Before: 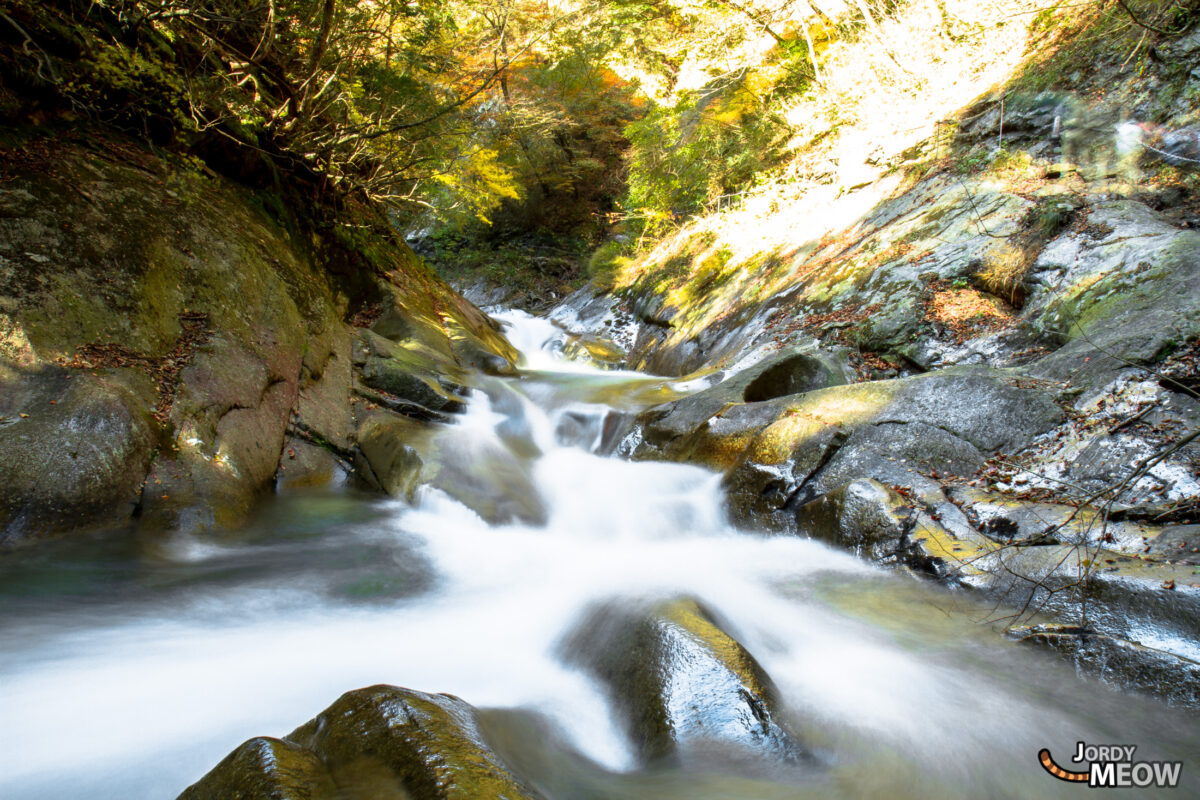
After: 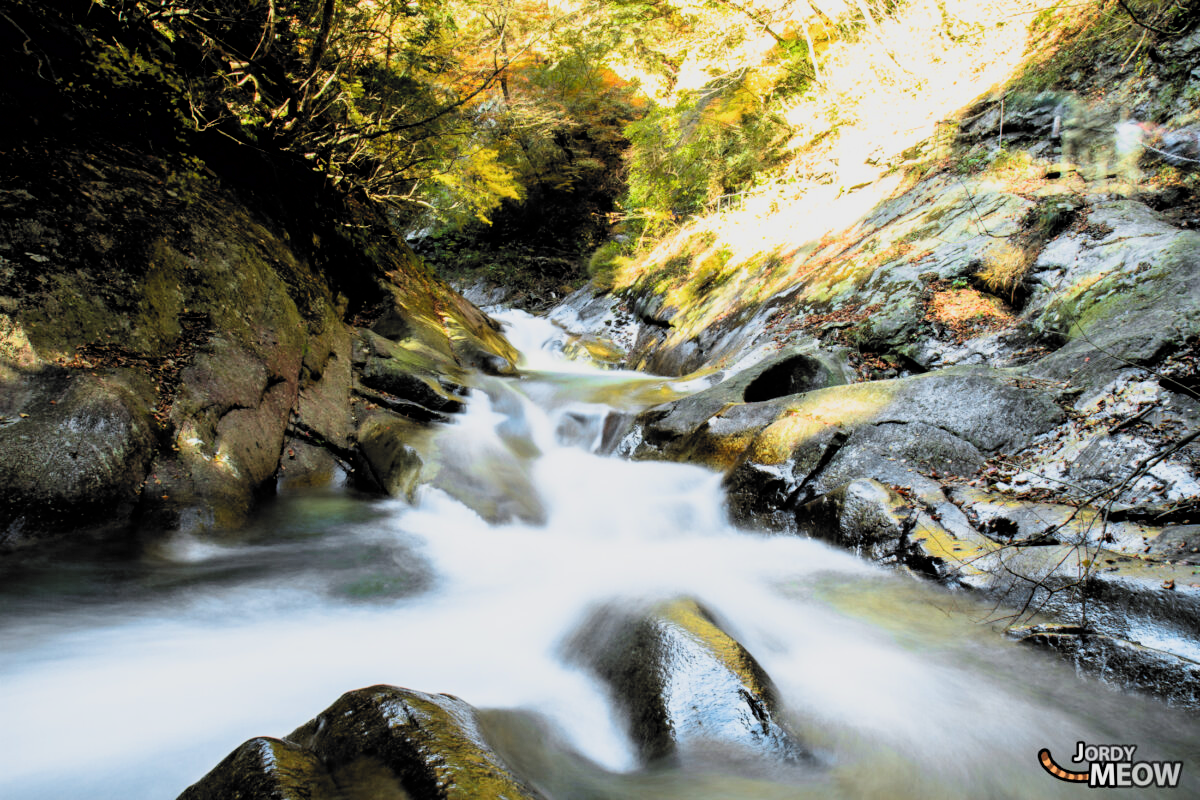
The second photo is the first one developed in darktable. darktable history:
exposure: exposure 0.194 EV, compensate highlight preservation false
filmic rgb: black relative exposure -5.03 EV, white relative exposure 3.97 EV, hardness 2.88, contrast 1.299, highlights saturation mix -28.79%, color science v6 (2022)
